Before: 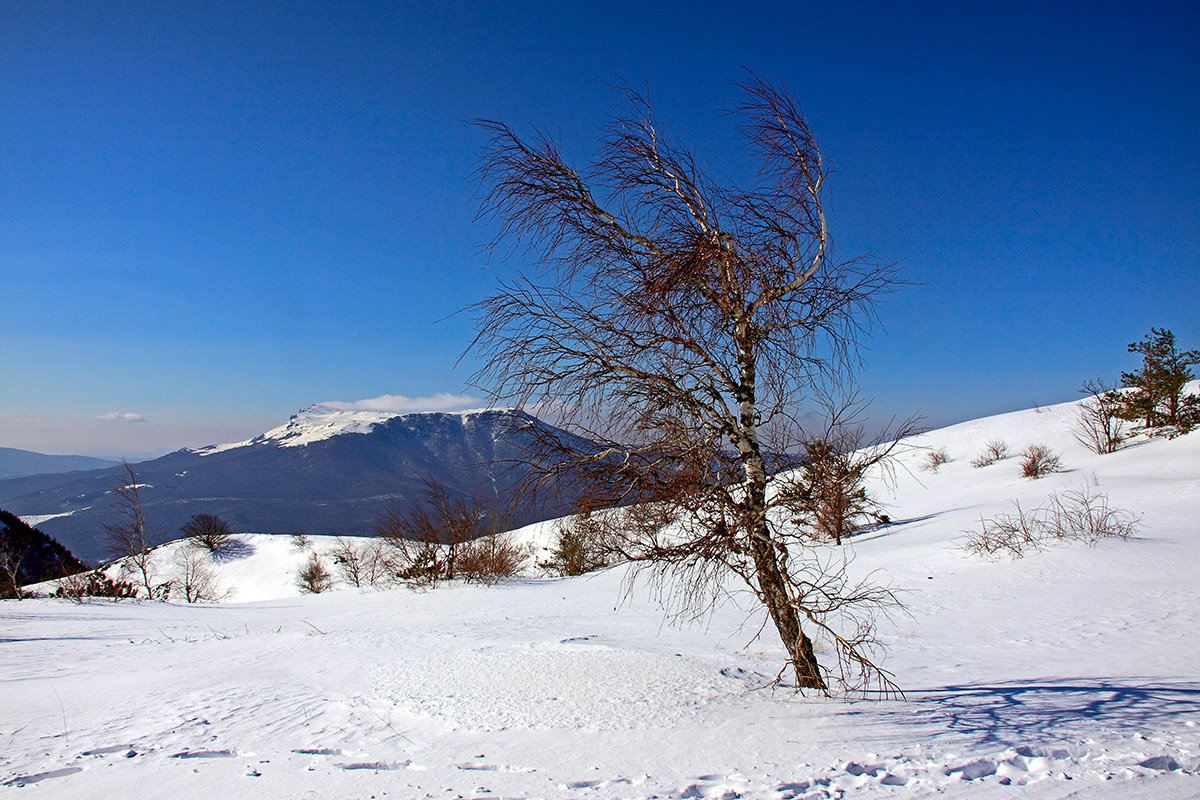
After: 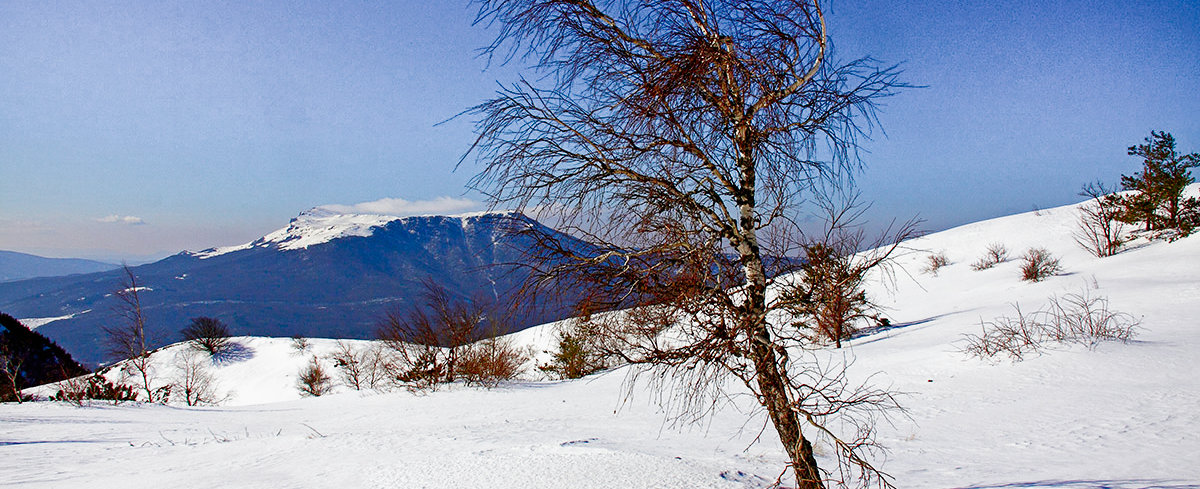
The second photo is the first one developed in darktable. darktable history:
shadows and highlights: on, module defaults
tone equalizer: -8 EV -0.453 EV, -7 EV -0.373 EV, -6 EV -0.317 EV, -5 EV -0.242 EV, -3 EV 0.24 EV, -2 EV 0.344 EV, -1 EV 0.382 EV, +0 EV 0.417 EV, edges refinement/feathering 500, mask exposure compensation -1.26 EV, preserve details no
crop and rotate: top 24.839%, bottom 13.946%
color balance rgb: perceptual saturation grading › global saturation 0.311%, perceptual saturation grading › highlights -9.517%, perceptual saturation grading › mid-tones 18.459%, perceptual saturation grading › shadows 28.791%, global vibrance 20%
filmic rgb: black relative exposure -11.31 EV, white relative exposure 3.22 EV, hardness 6.8, color science v4 (2020)
contrast brightness saturation: contrast 0.148, brightness -0.005, saturation 0.096
